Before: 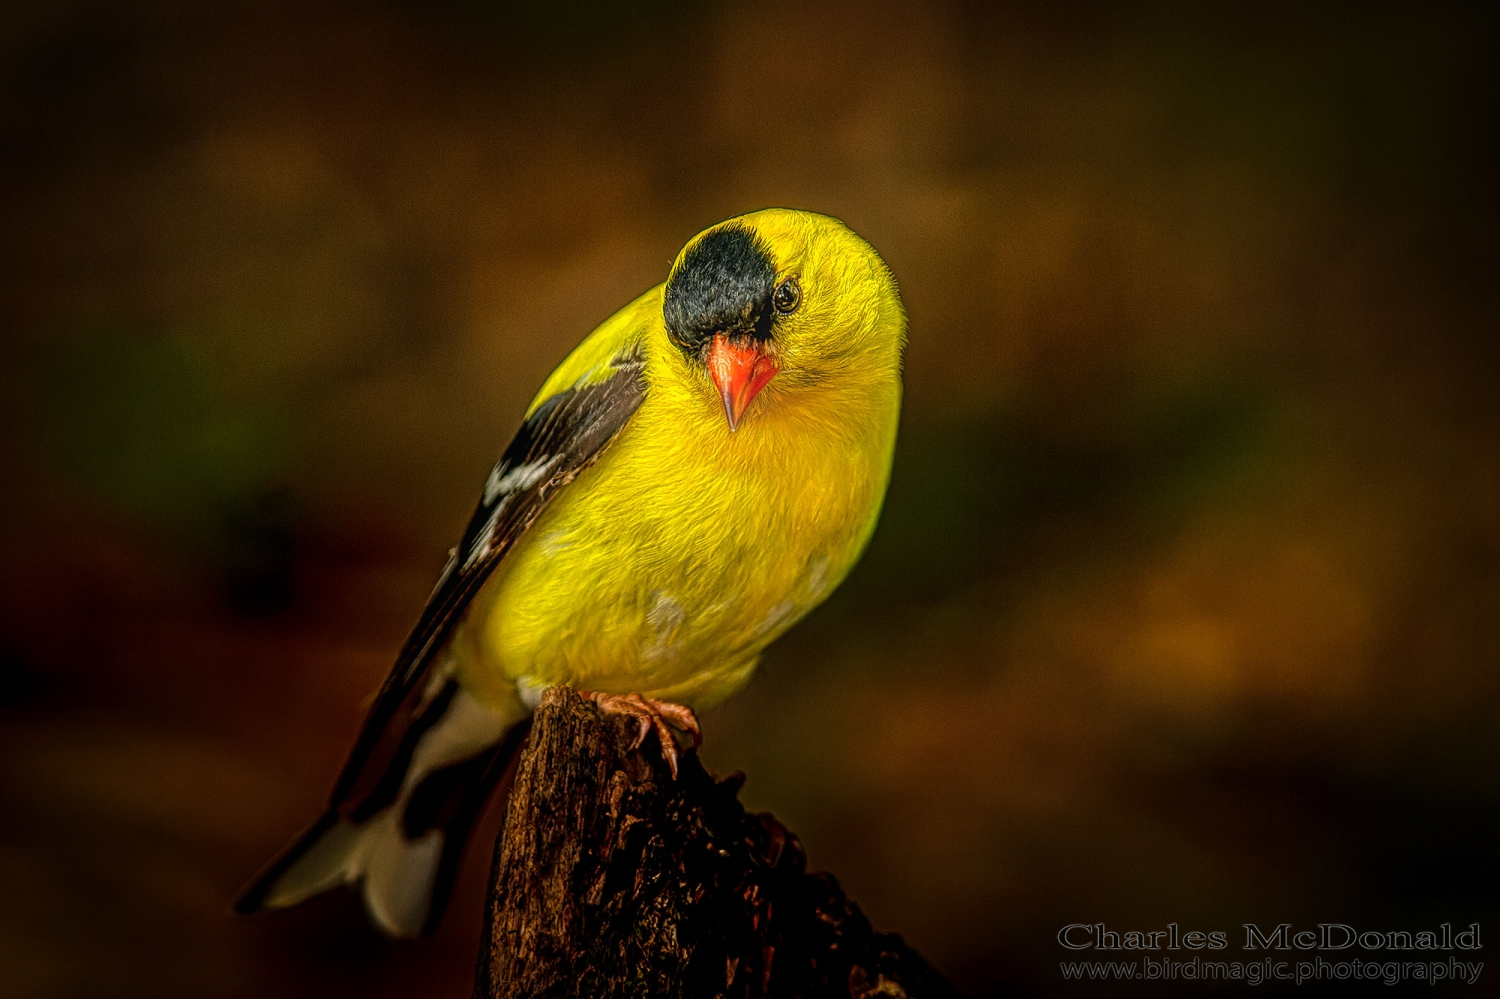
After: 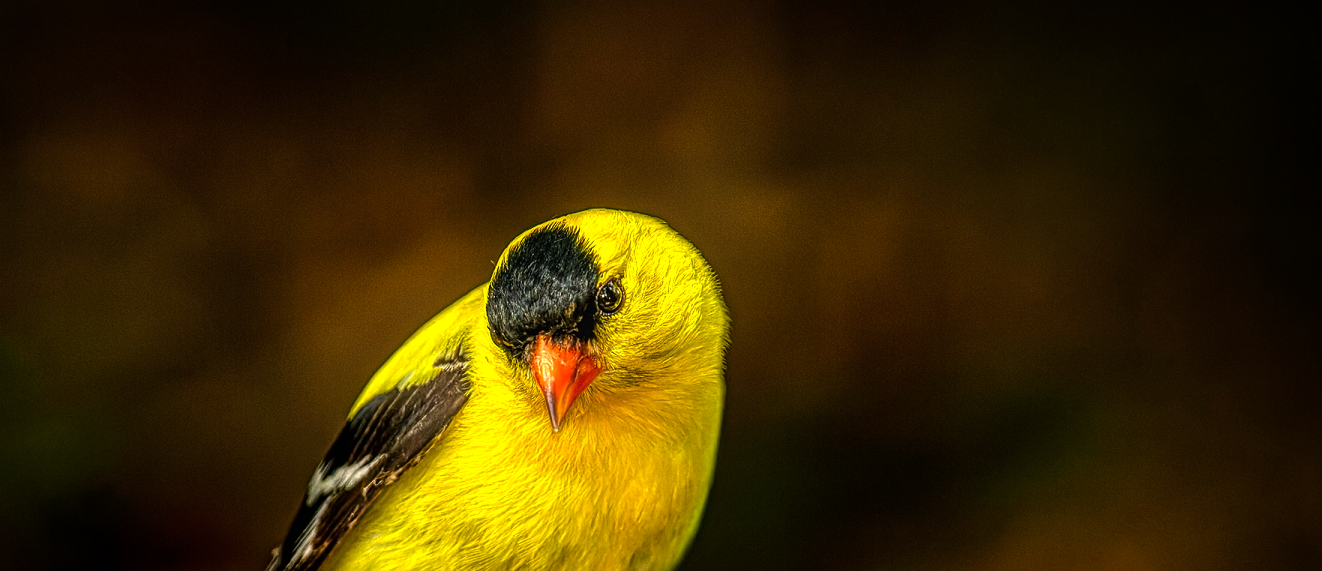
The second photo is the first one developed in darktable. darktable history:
rotate and perspective: crop left 0, crop top 0
exposure: exposure 0.2 EV, compensate highlight preservation false
color balance rgb: shadows lift › luminance -10%, power › luminance -9%, linear chroma grading › global chroma 10%, global vibrance 10%, contrast 15%, saturation formula JzAzBz (2021)
crop and rotate: left 11.812%, bottom 42.776%
